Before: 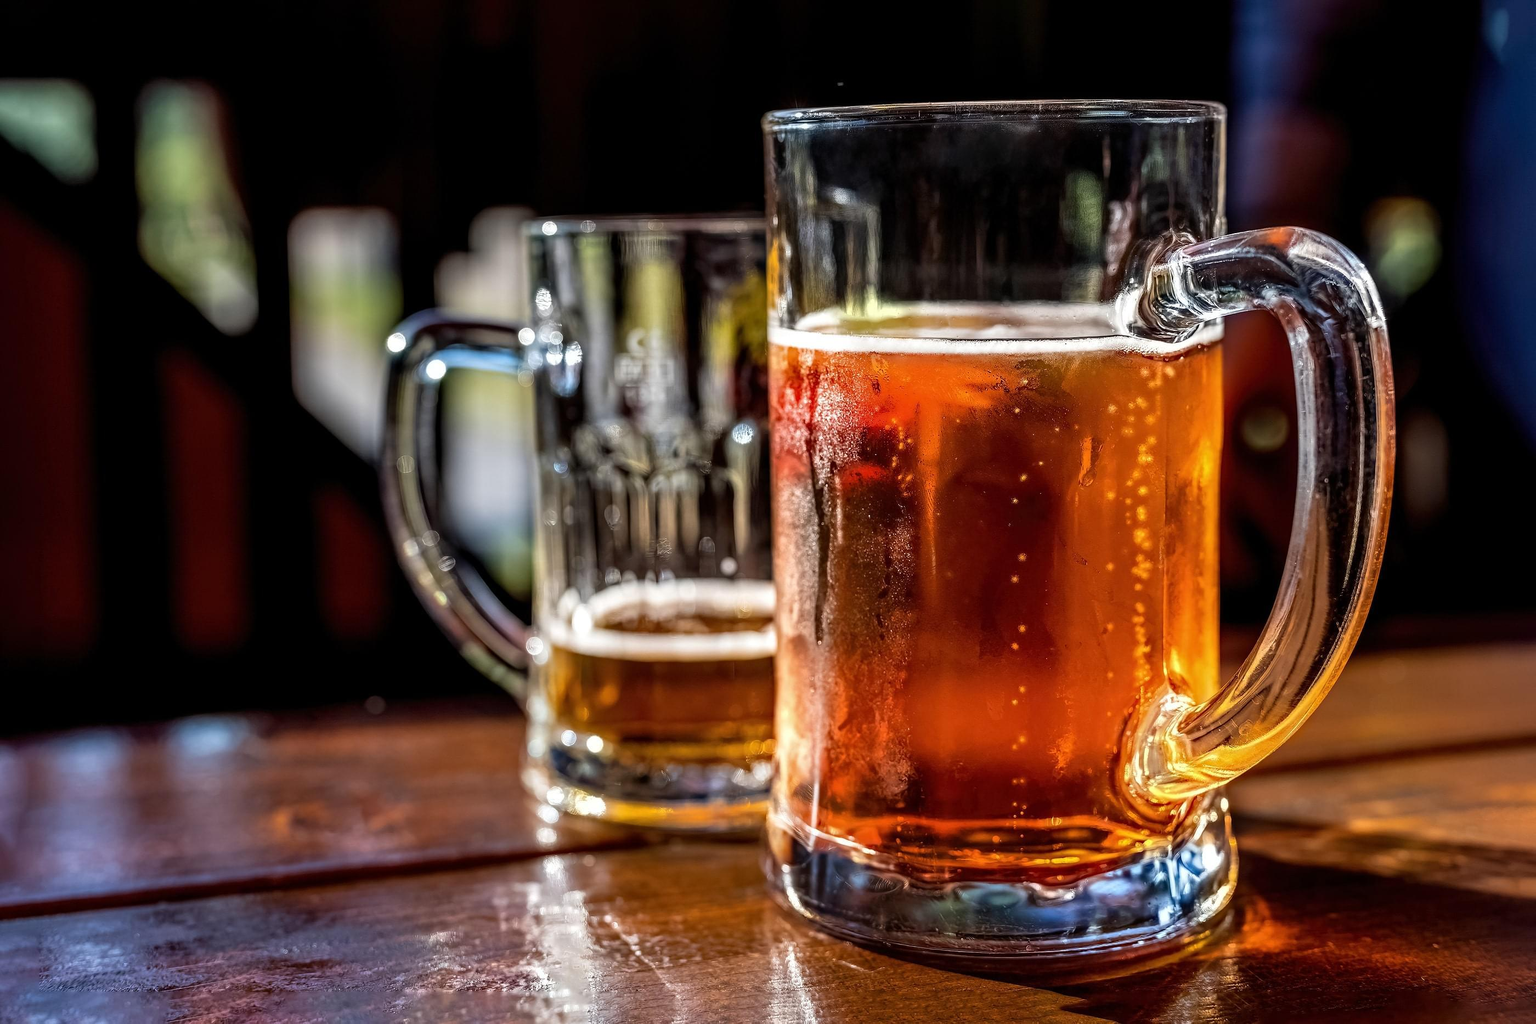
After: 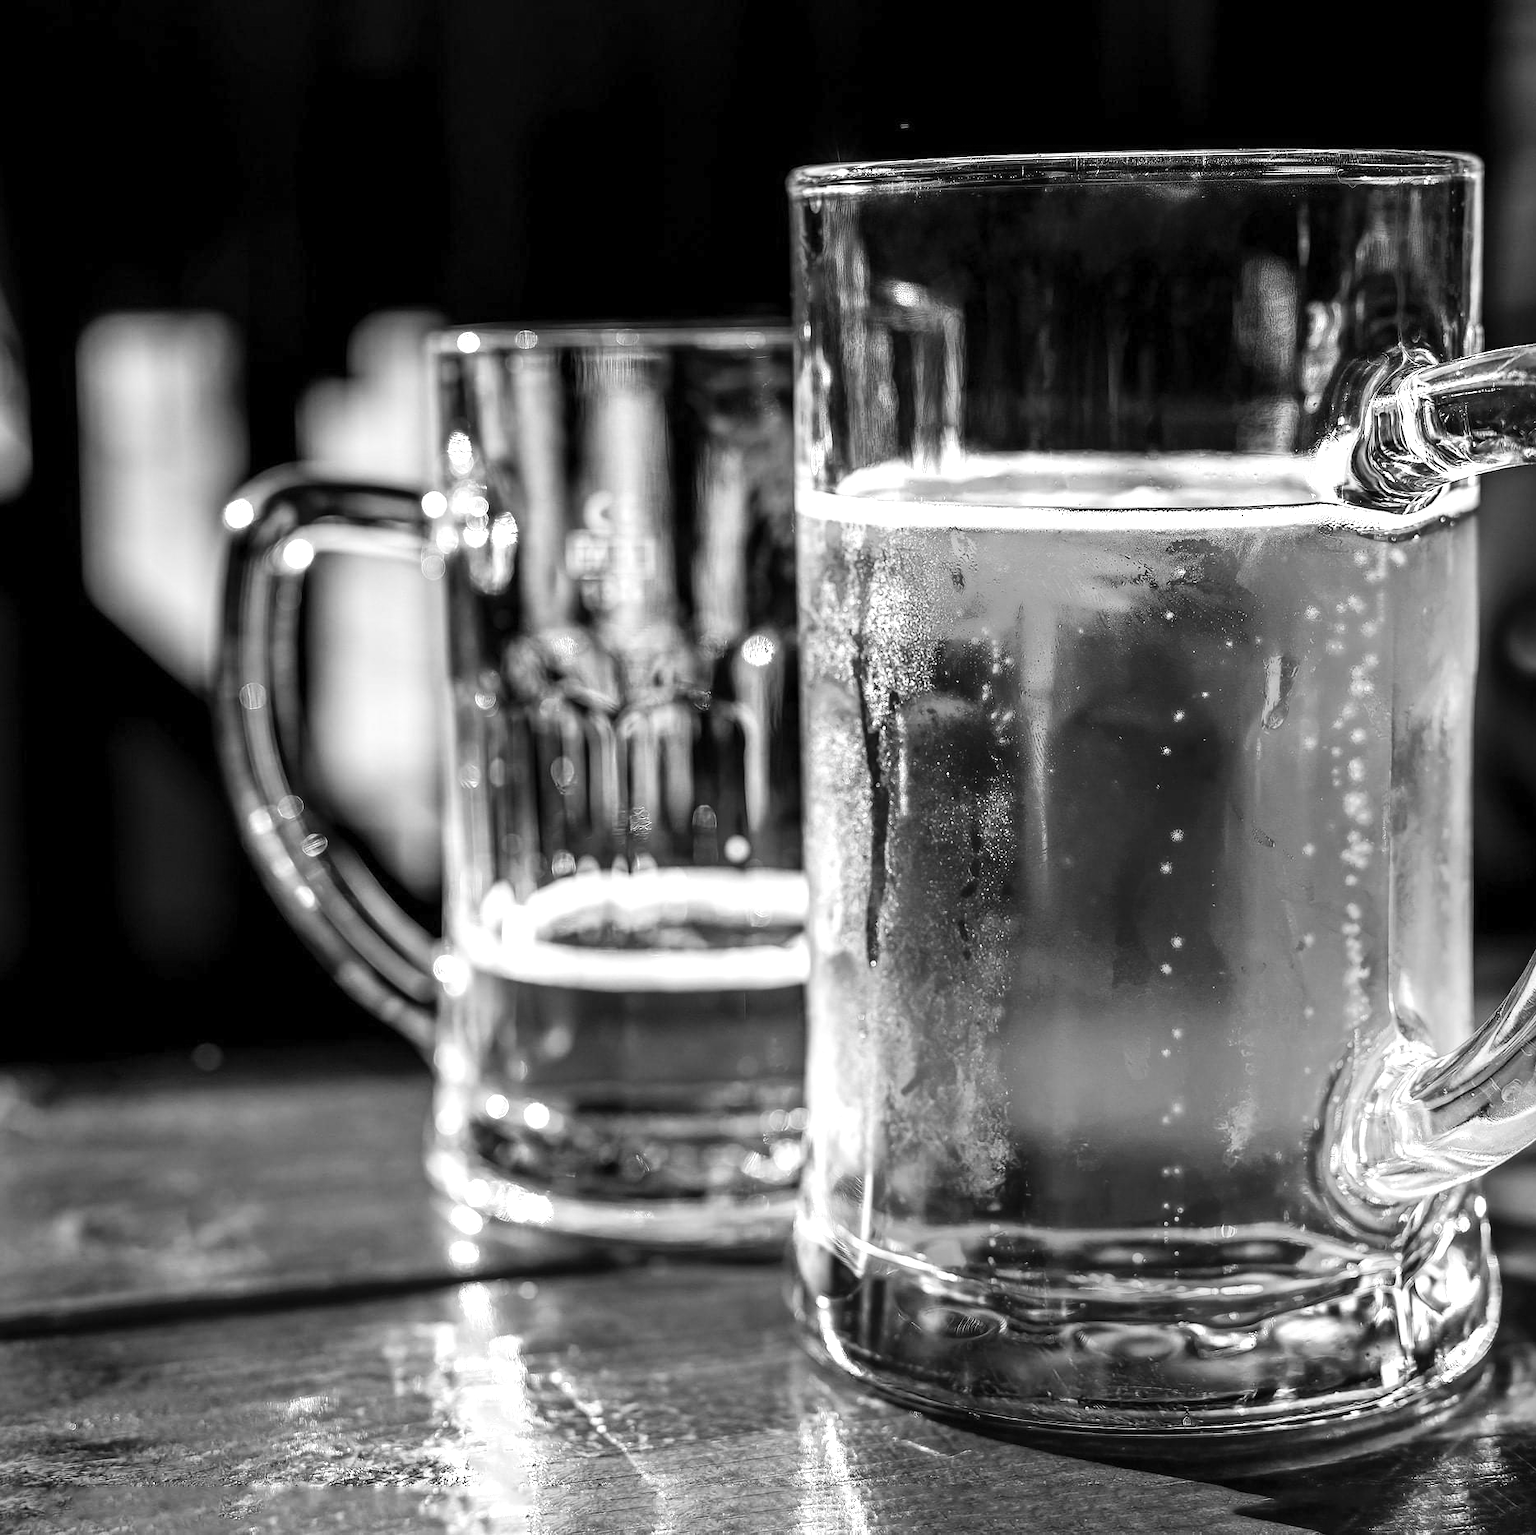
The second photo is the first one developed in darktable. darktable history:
crop and rotate: left 15.446%, right 17.836%
tone equalizer: -8 EV -0.75 EV, -7 EV -0.7 EV, -6 EV -0.6 EV, -5 EV -0.4 EV, -3 EV 0.4 EV, -2 EV 0.6 EV, -1 EV 0.7 EV, +0 EV 0.75 EV, edges refinement/feathering 500, mask exposure compensation -1.57 EV, preserve details no
monochrome: on, module defaults
contrast brightness saturation: contrast 0.07, brightness 0.18, saturation 0.4
